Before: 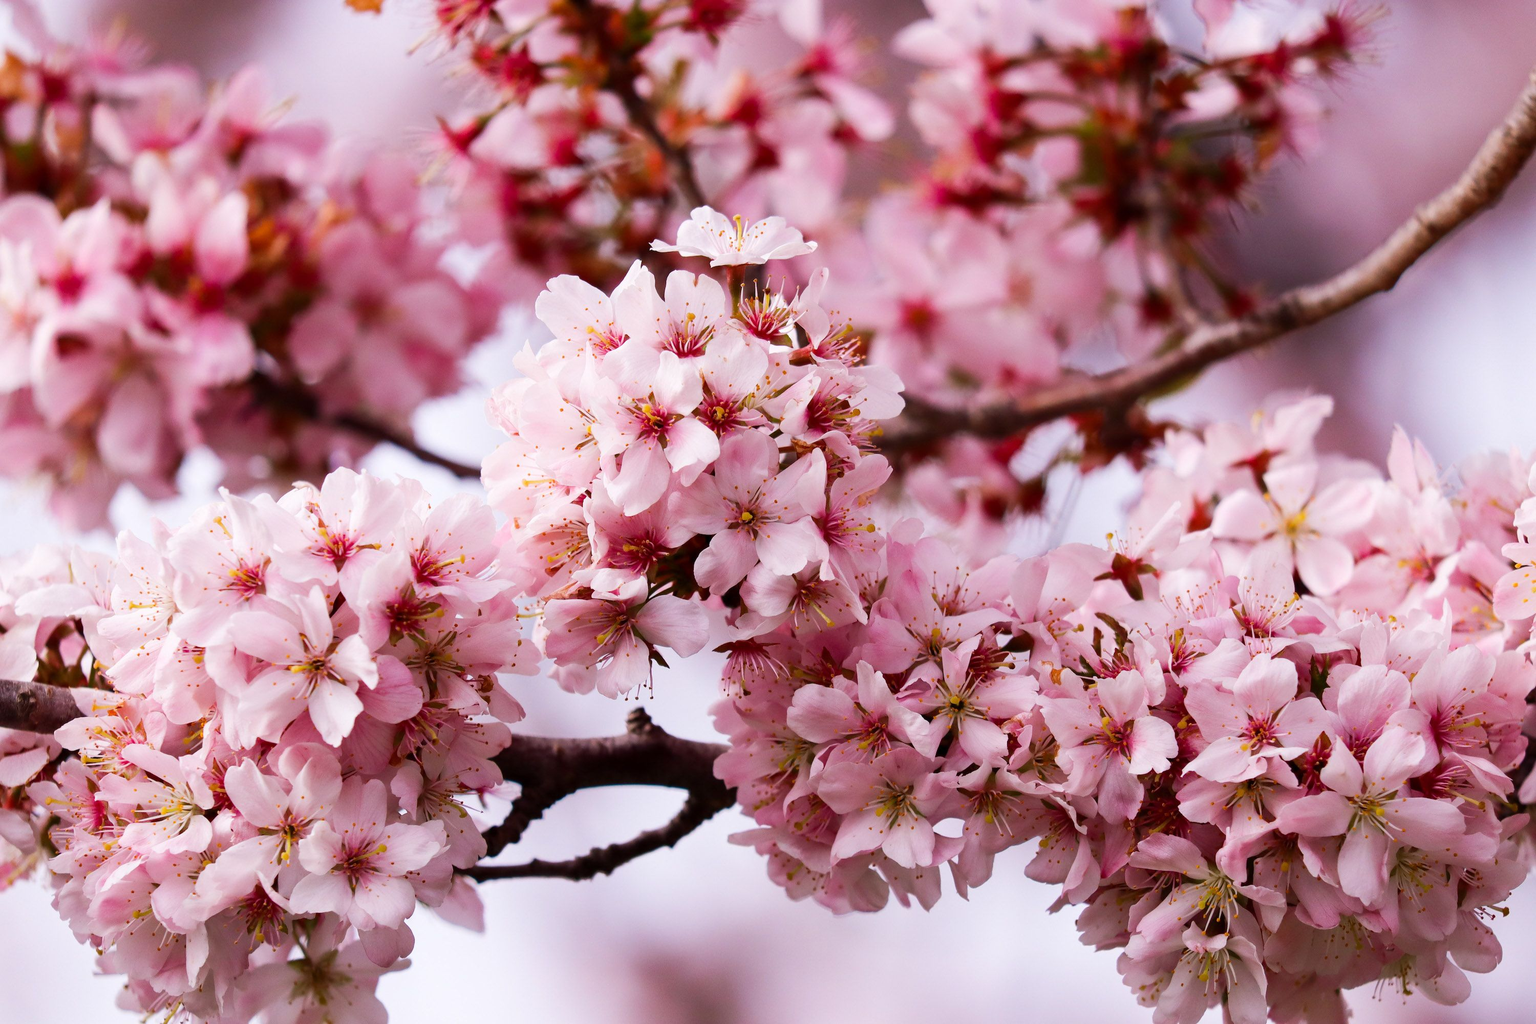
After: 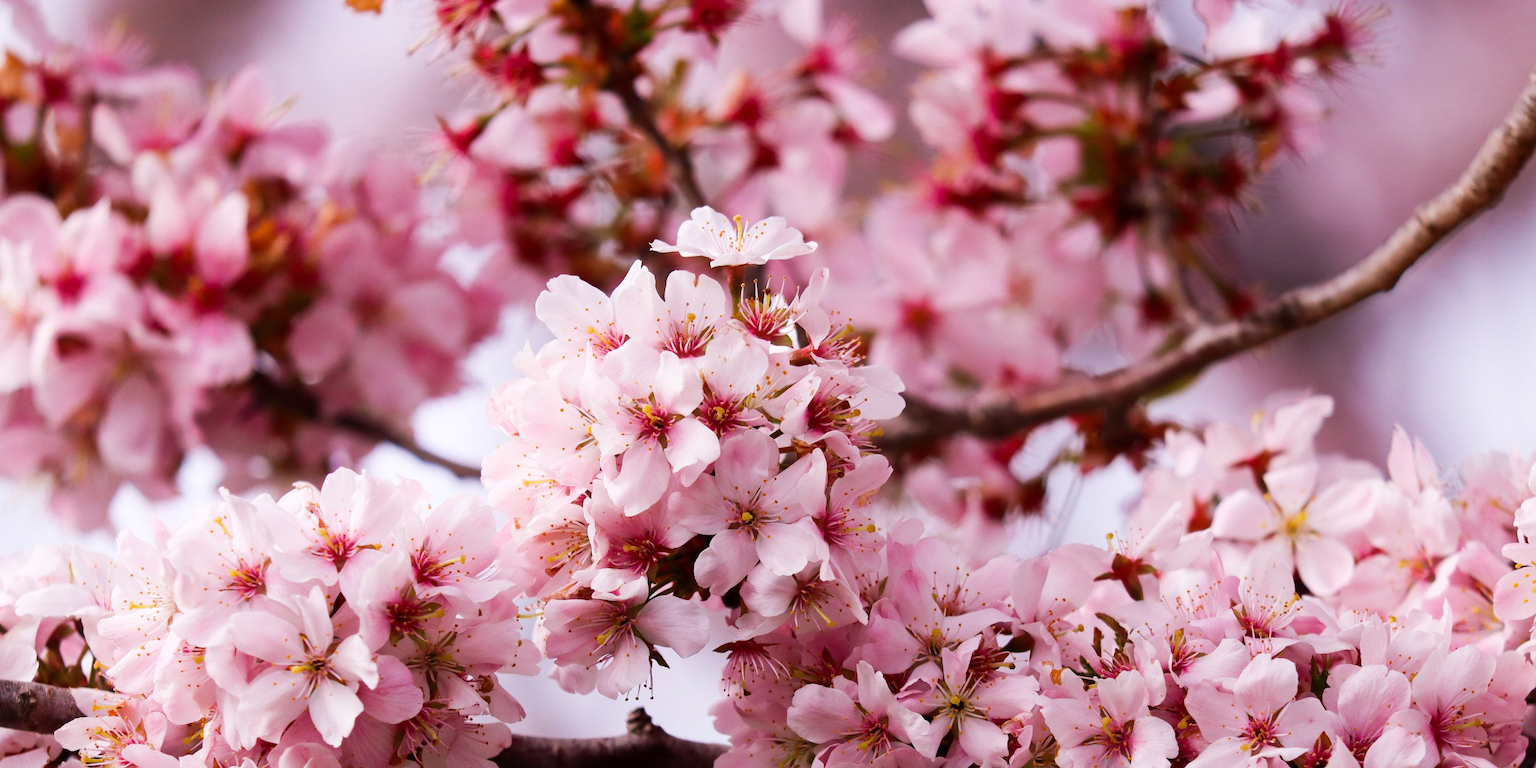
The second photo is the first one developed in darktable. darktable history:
crop: bottom 24.988%
bloom: size 9%, threshold 100%, strength 7%
